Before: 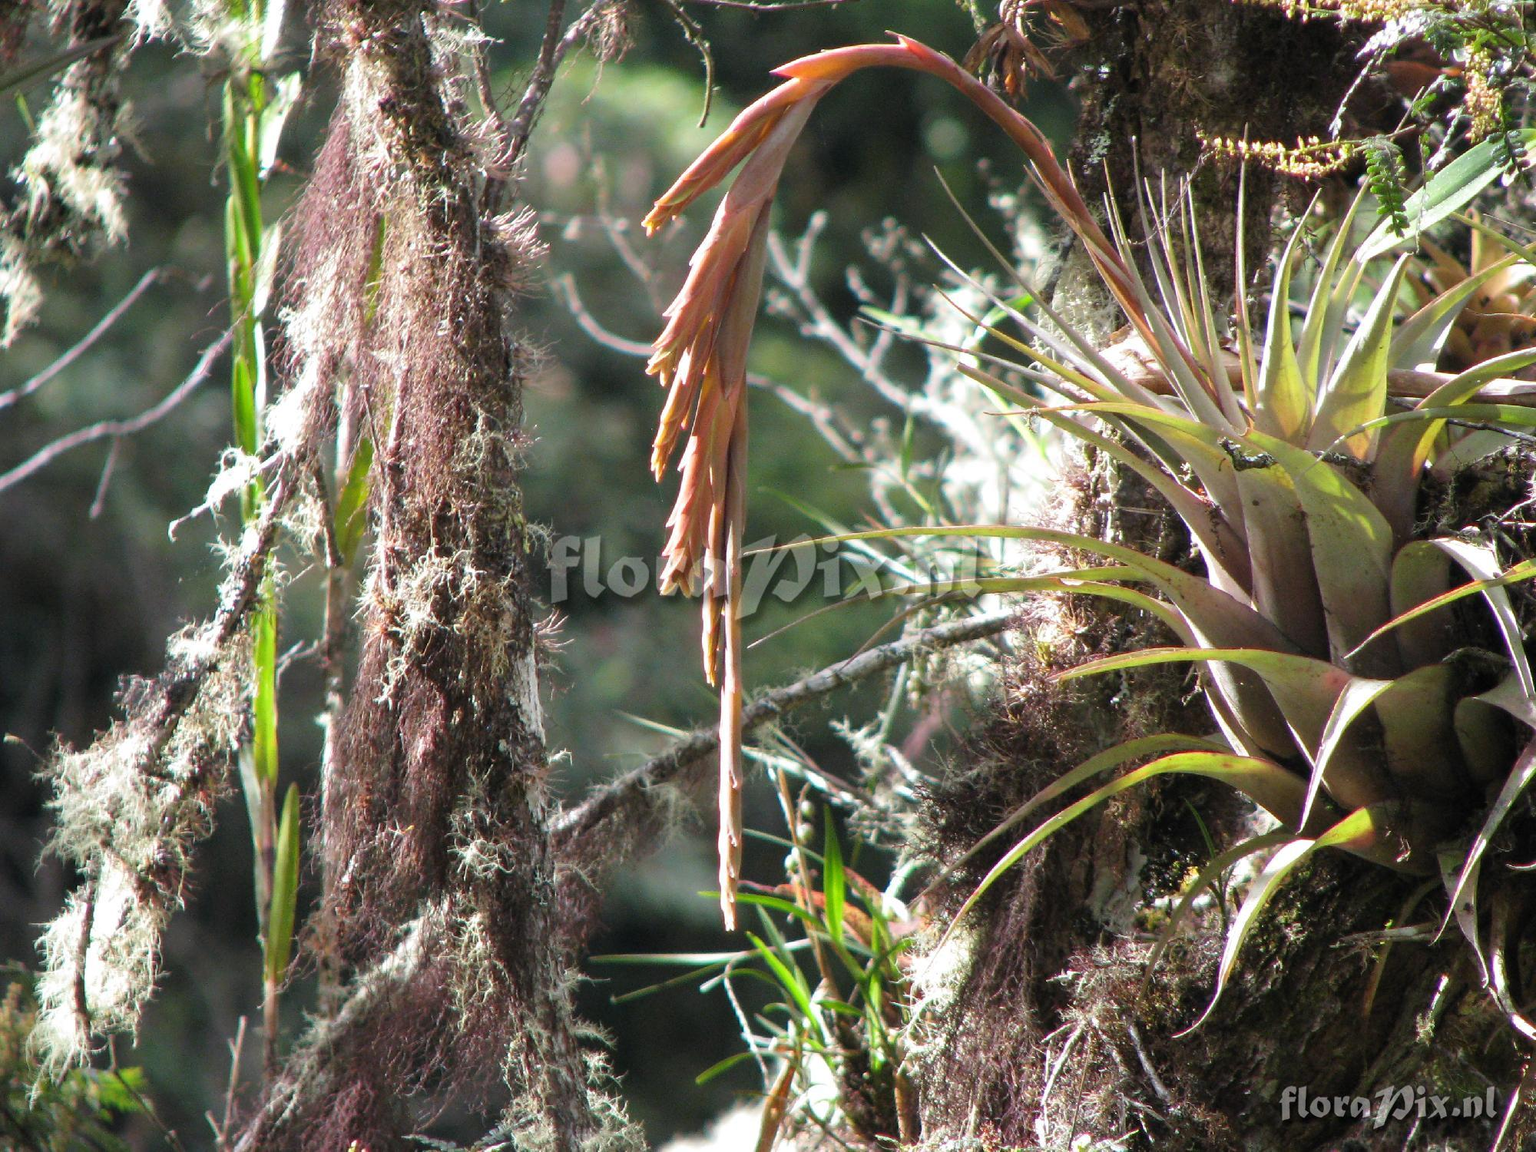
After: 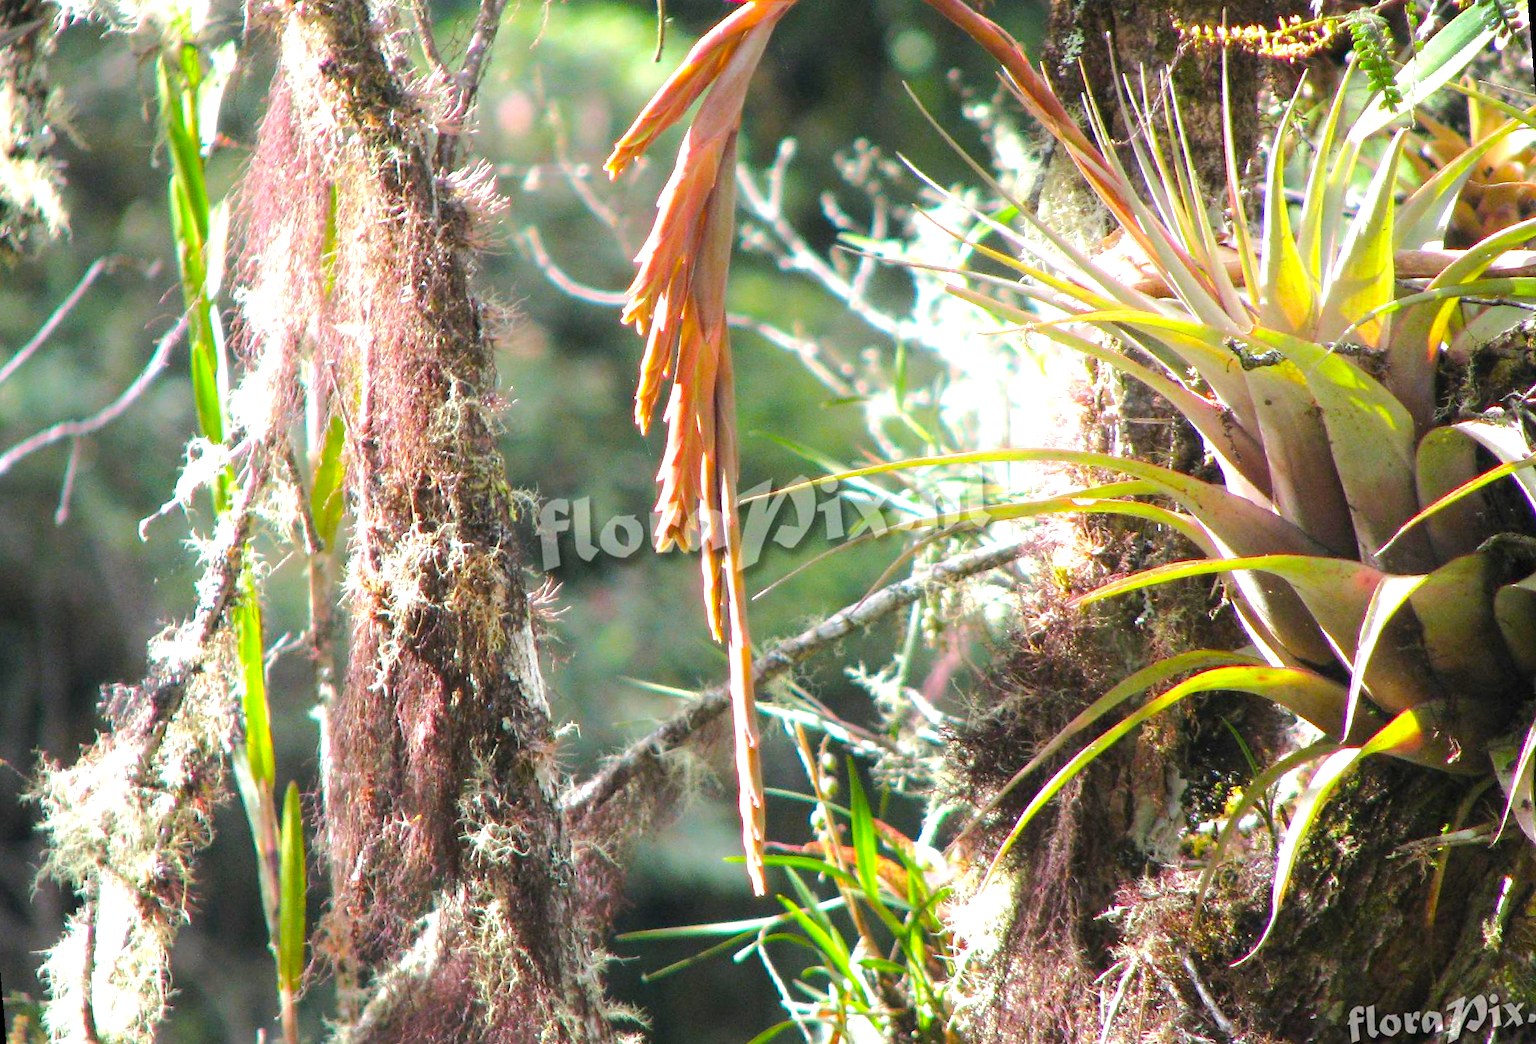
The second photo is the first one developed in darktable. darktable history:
rotate and perspective: rotation -5°, crop left 0.05, crop right 0.952, crop top 0.11, crop bottom 0.89
exposure: black level correction 0, exposure 0.7 EV, compensate exposure bias true, compensate highlight preservation false
shadows and highlights: shadows -23.08, highlights 46.15, soften with gaussian
color balance rgb: perceptual saturation grading › global saturation 25%, perceptual brilliance grading › mid-tones 10%, perceptual brilliance grading › shadows 15%, global vibrance 20%
